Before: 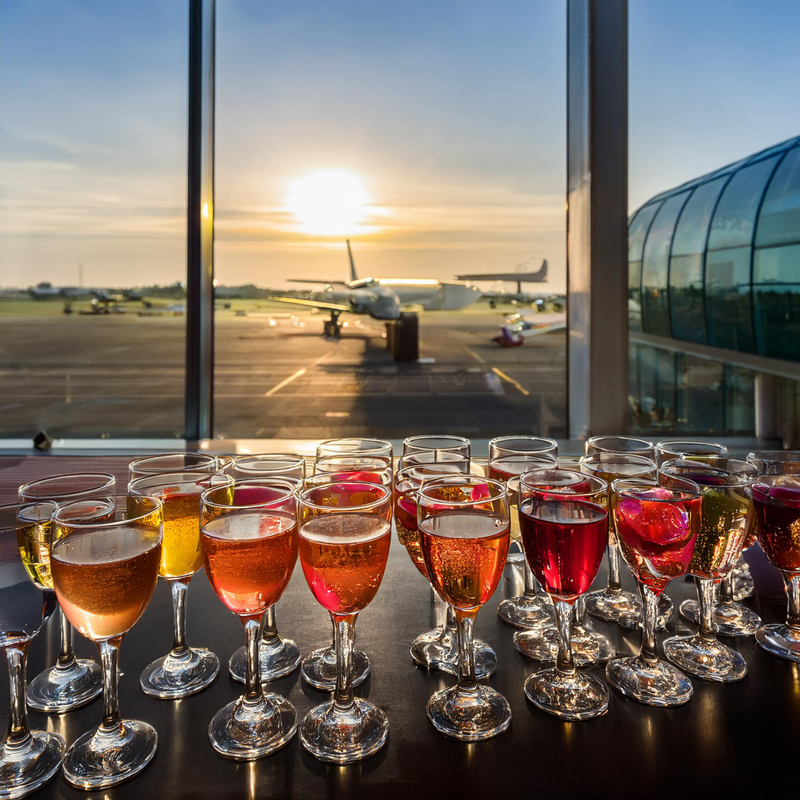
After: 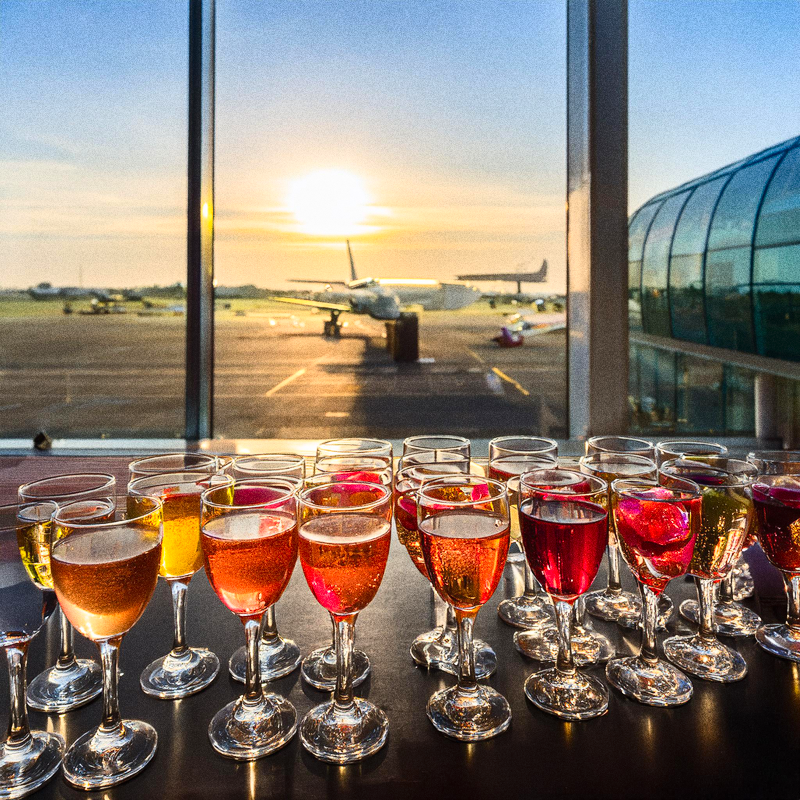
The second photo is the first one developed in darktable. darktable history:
contrast brightness saturation: contrast 0.2, brightness 0.16, saturation 0.22
grain: coarseness 0.09 ISO, strength 40%
